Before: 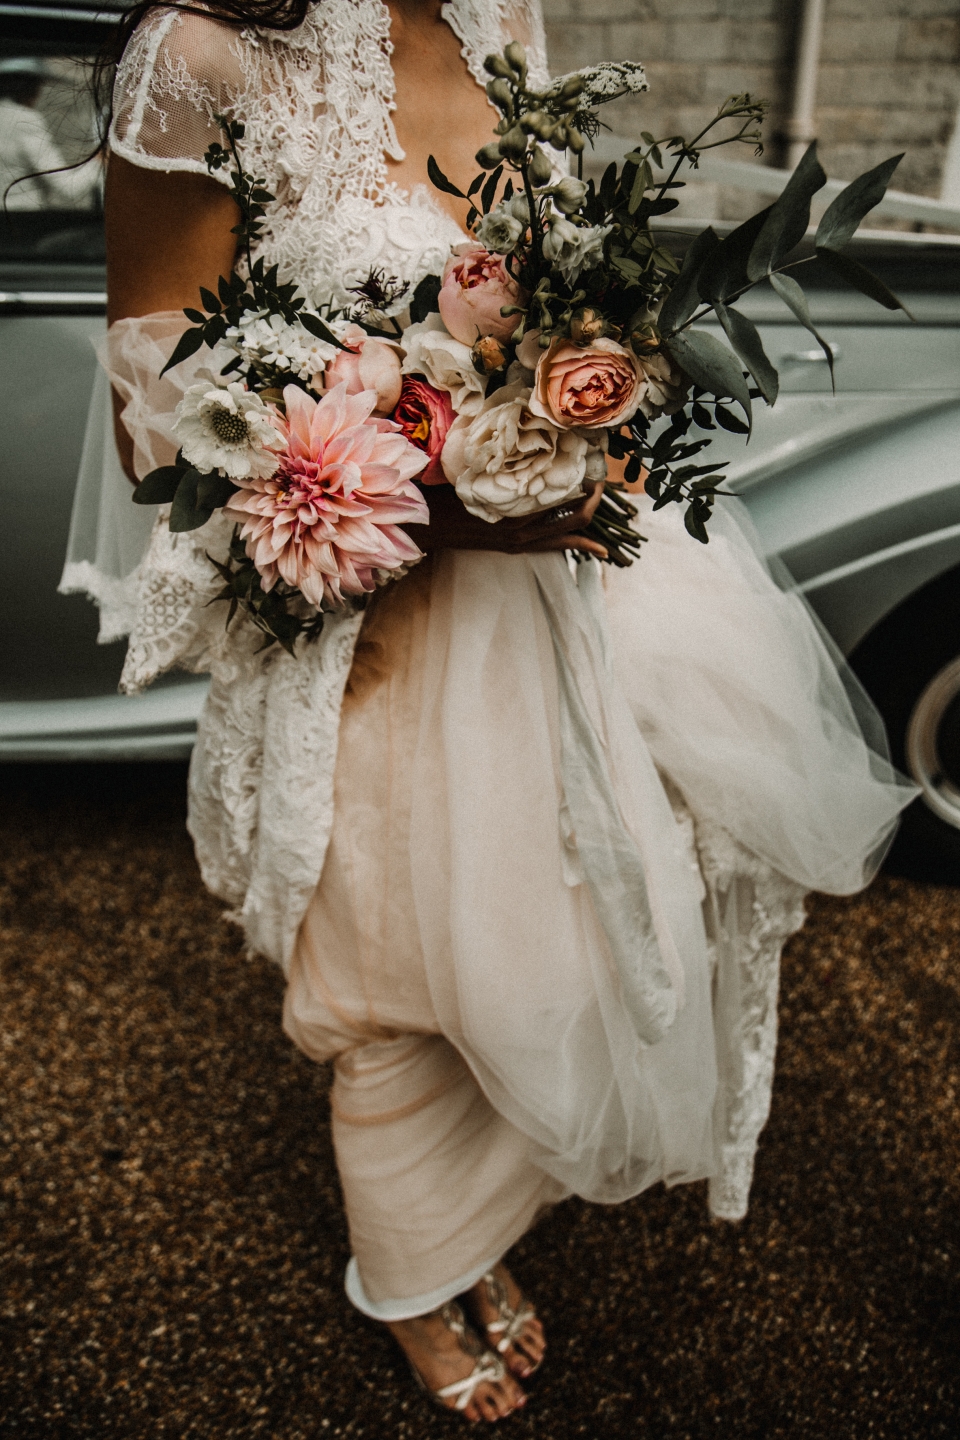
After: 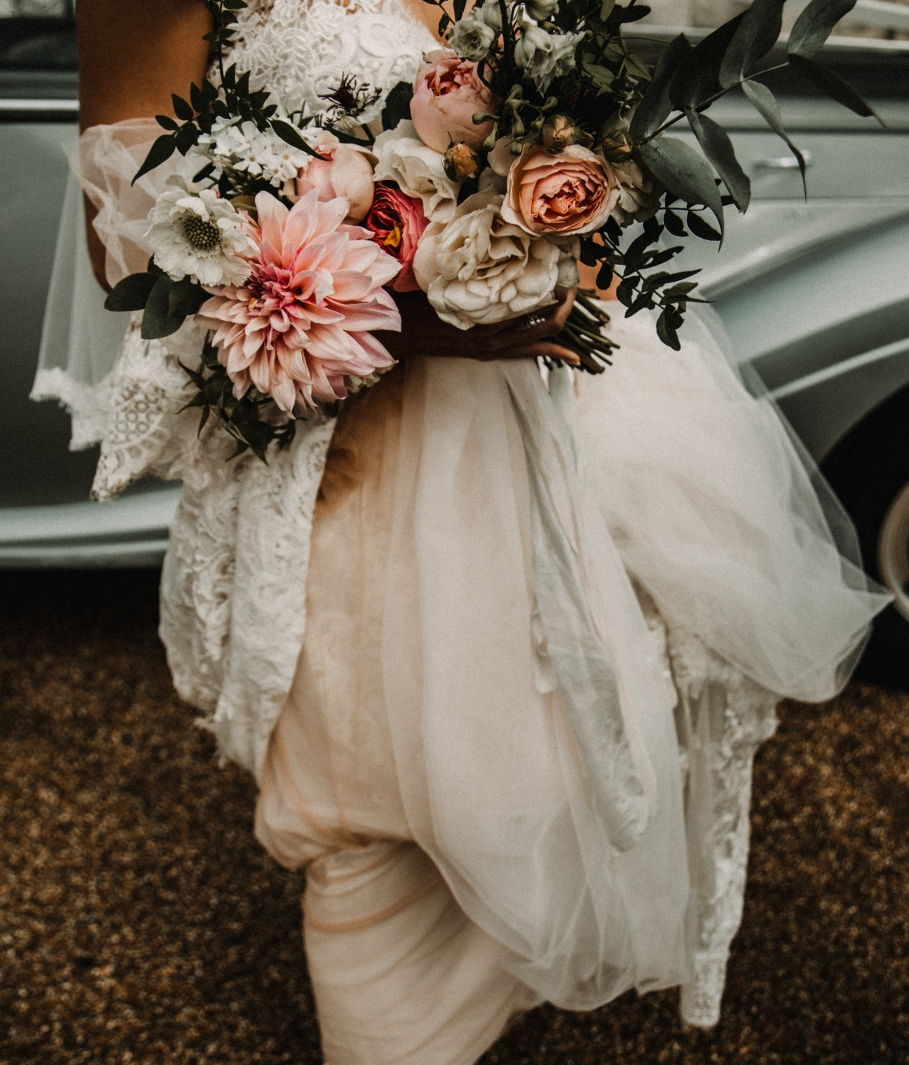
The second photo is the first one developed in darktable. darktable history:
crop and rotate: left 2.924%, top 13.456%, right 2.294%, bottom 12.581%
